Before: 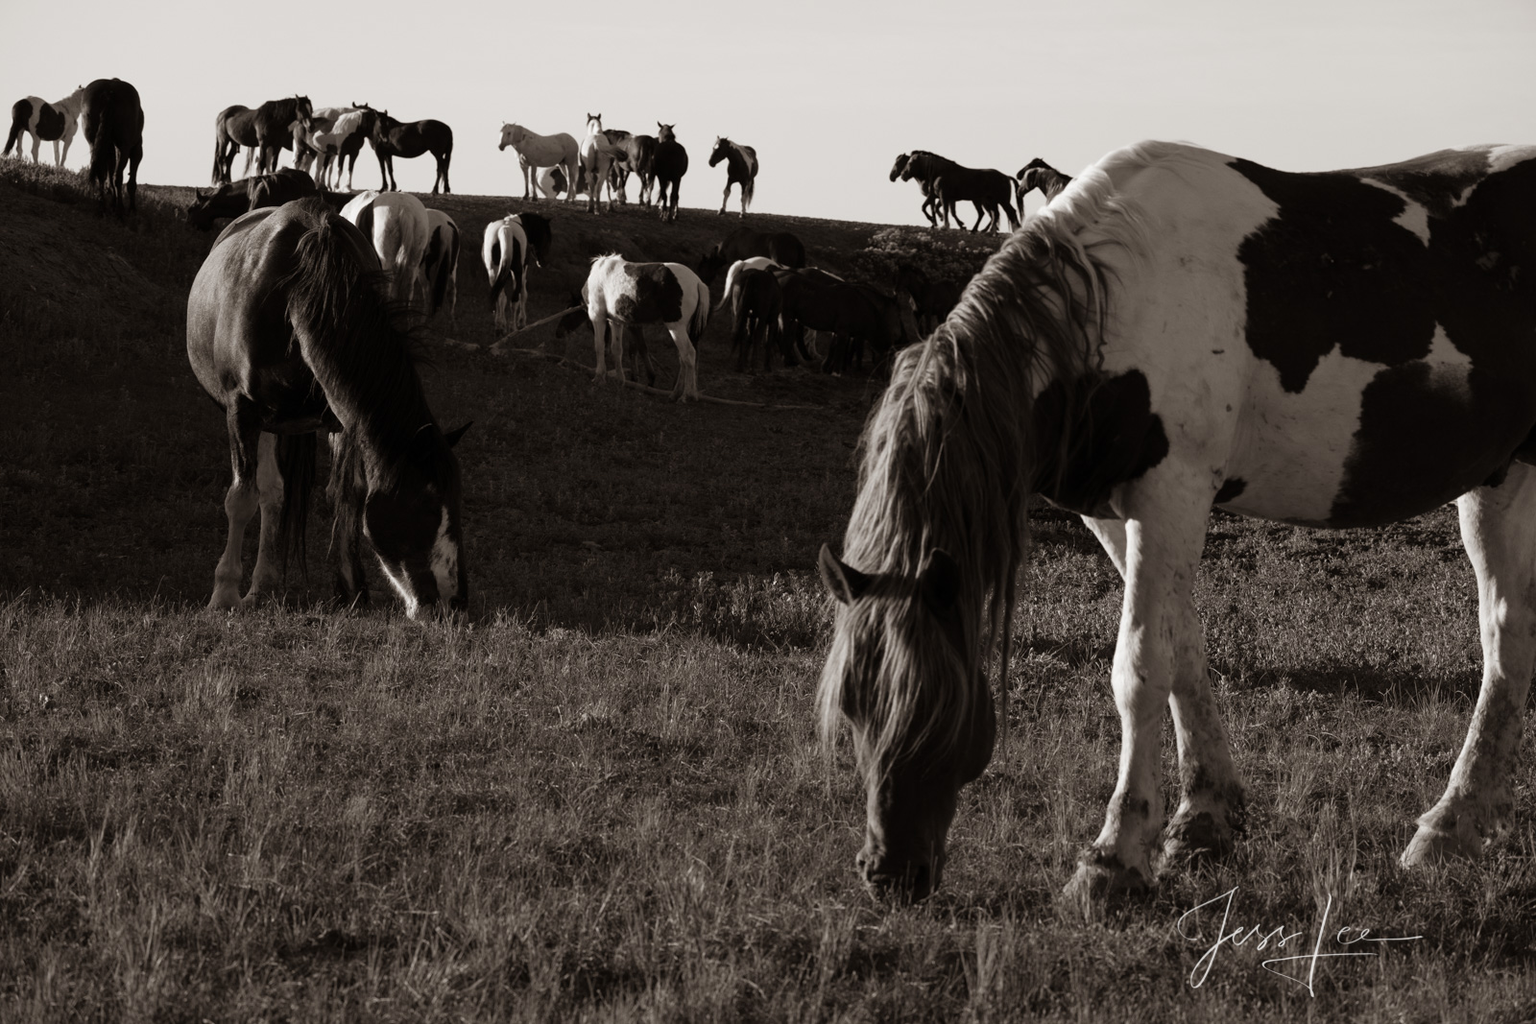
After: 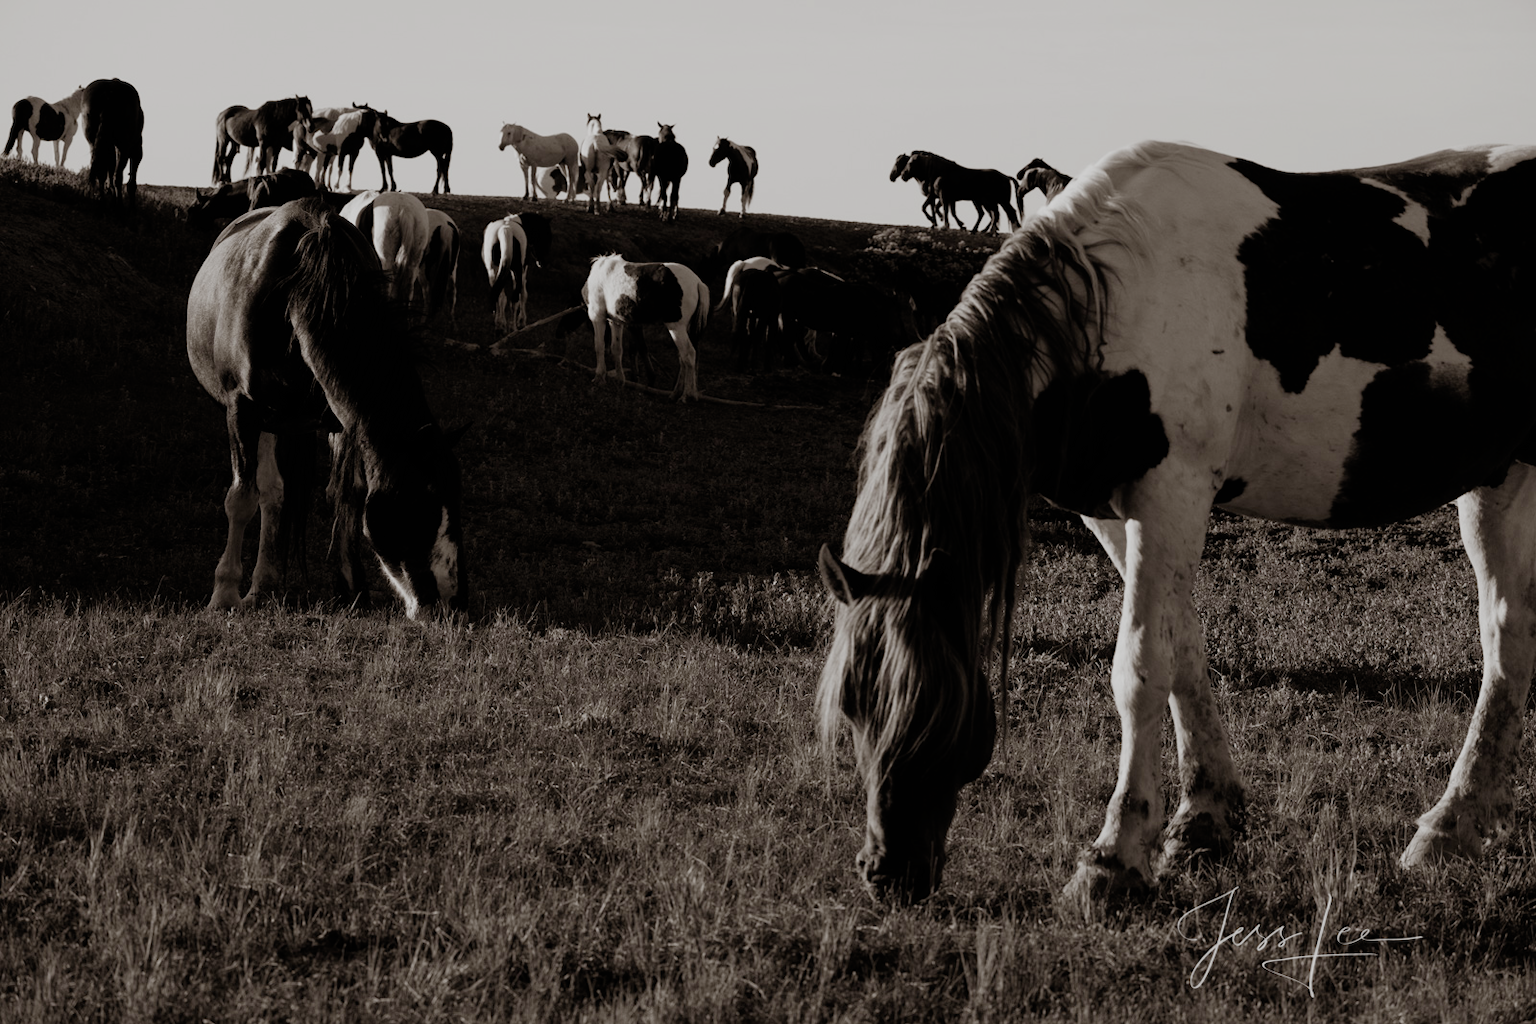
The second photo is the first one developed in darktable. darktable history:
filmic rgb: black relative exposure -7.65 EV, white relative exposure 4.56 EV, hardness 3.61, add noise in highlights 0.001, preserve chrominance no, color science v3 (2019), use custom middle-gray values true, contrast in highlights soft
